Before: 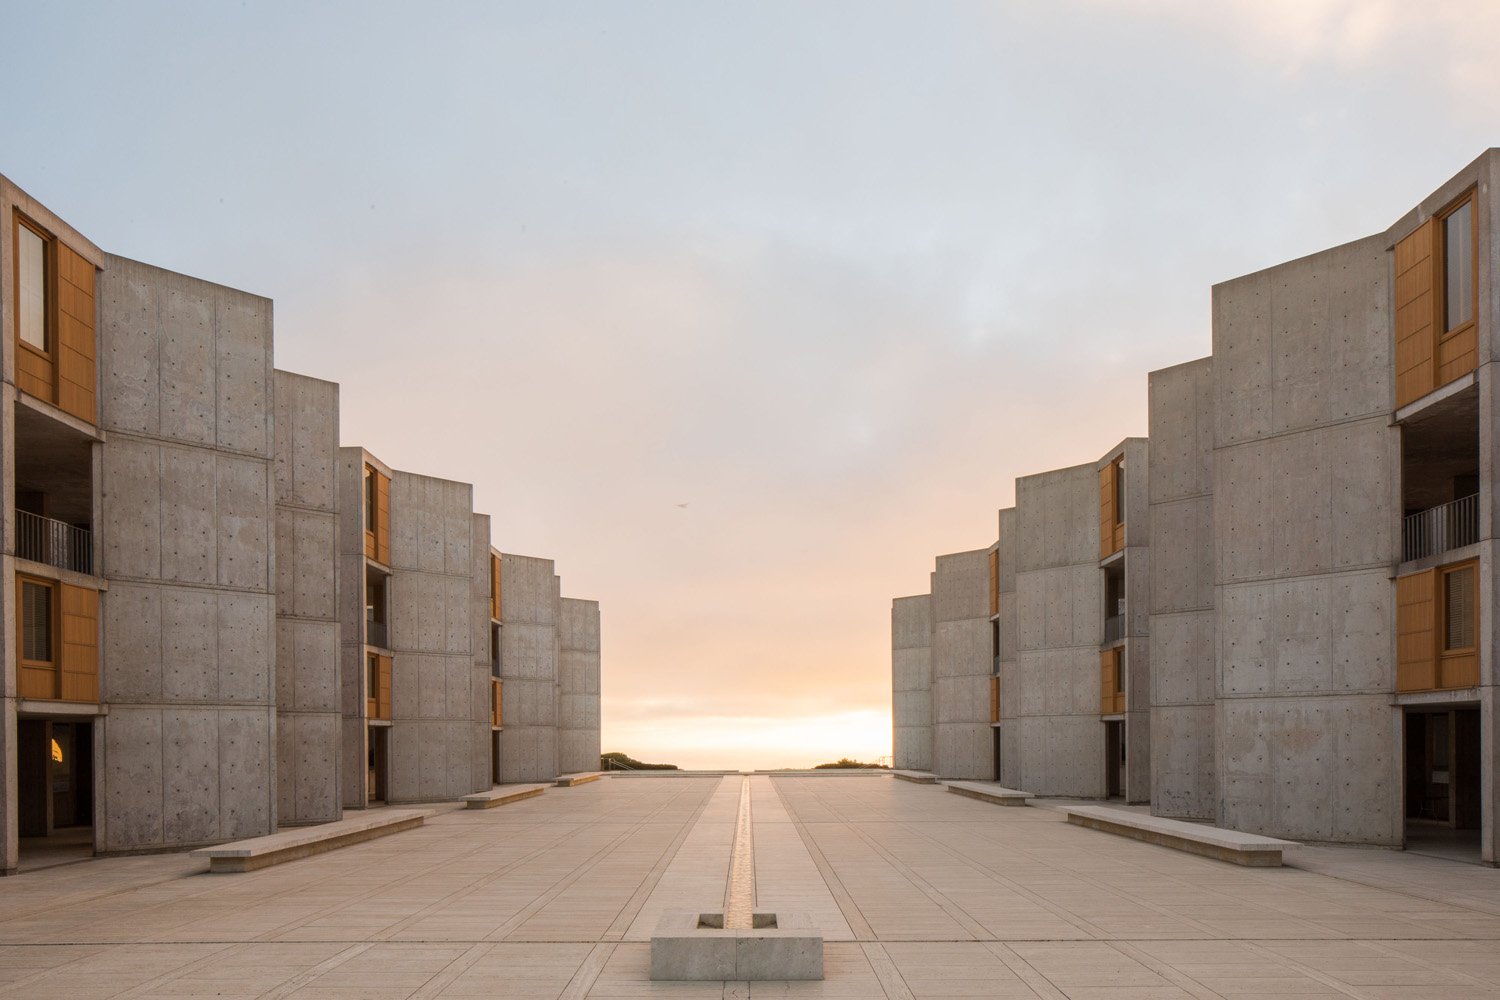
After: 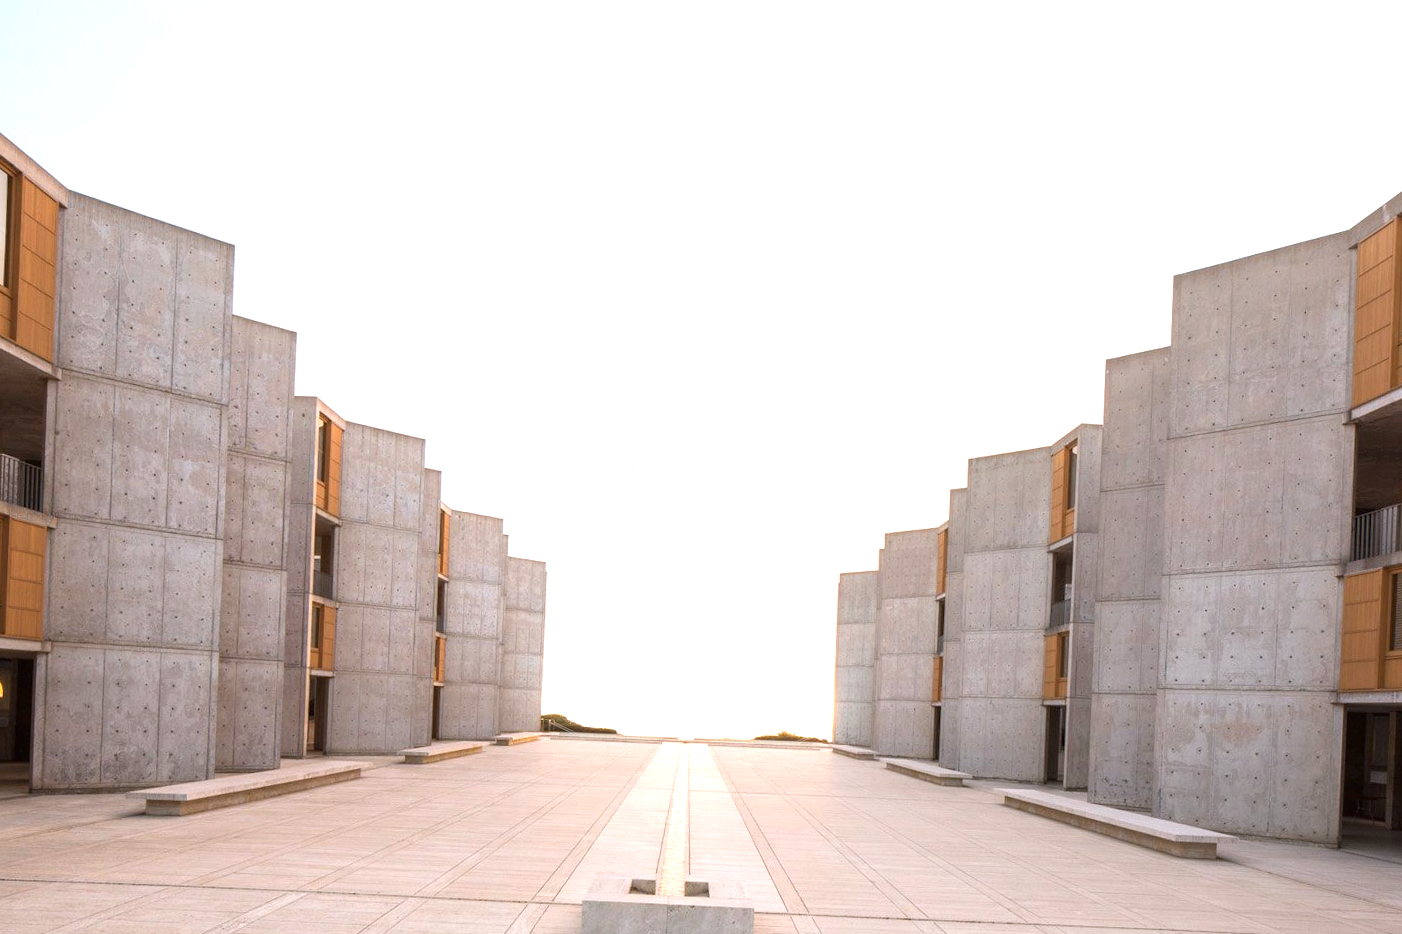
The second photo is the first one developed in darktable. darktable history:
crop and rotate: angle -2.7°
color calibration: illuminant as shot in camera, x 0.358, y 0.373, temperature 4628.91 K
exposure: black level correction 0, exposure 1.098 EV, compensate highlight preservation false
